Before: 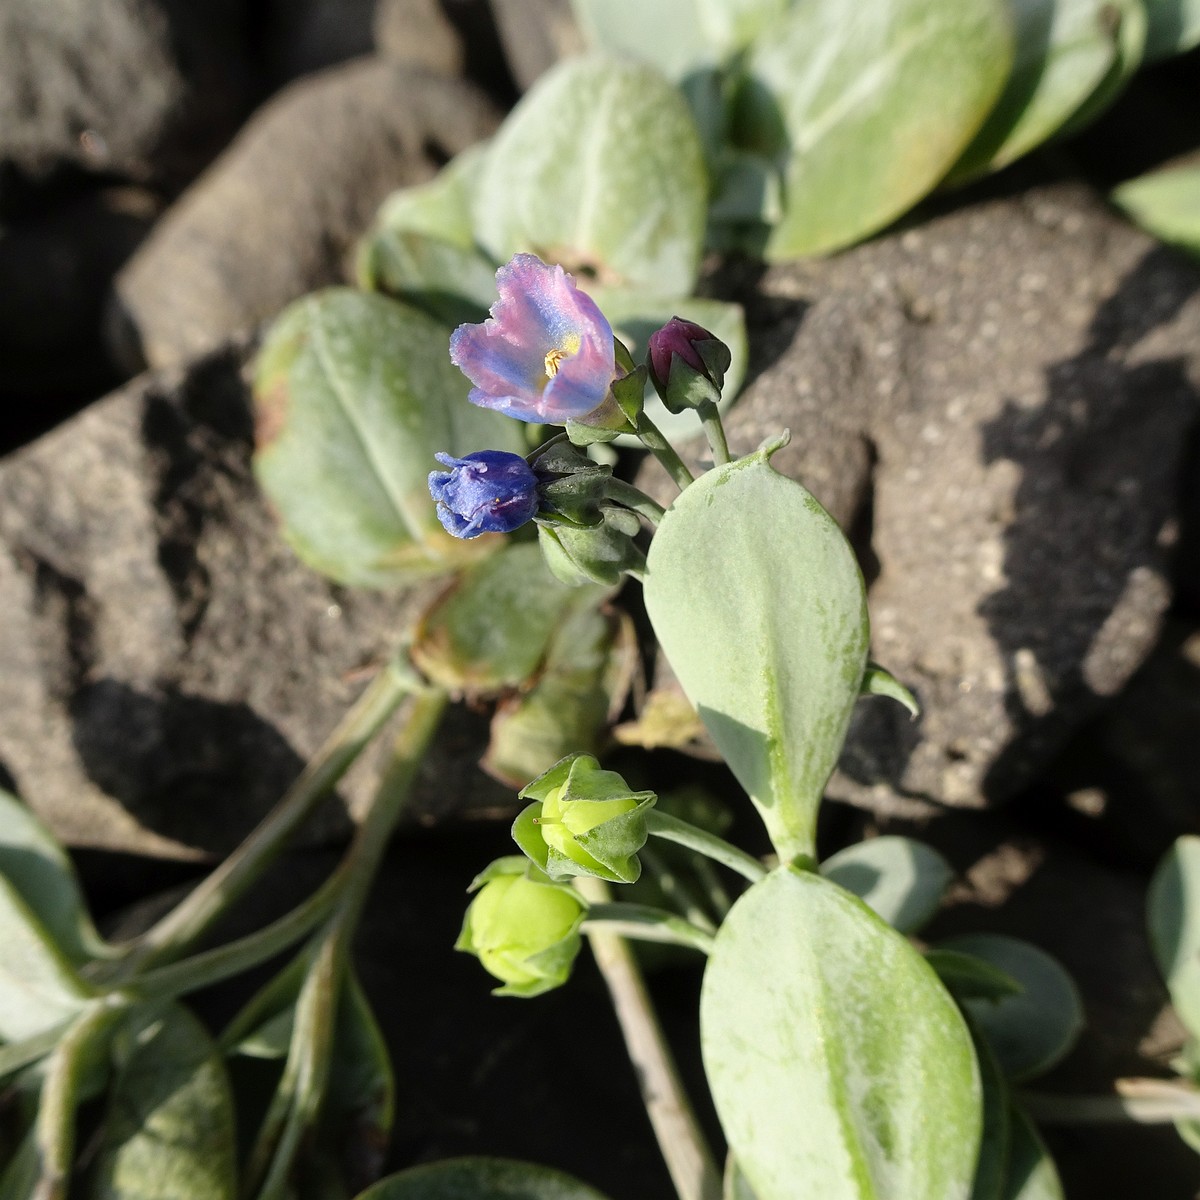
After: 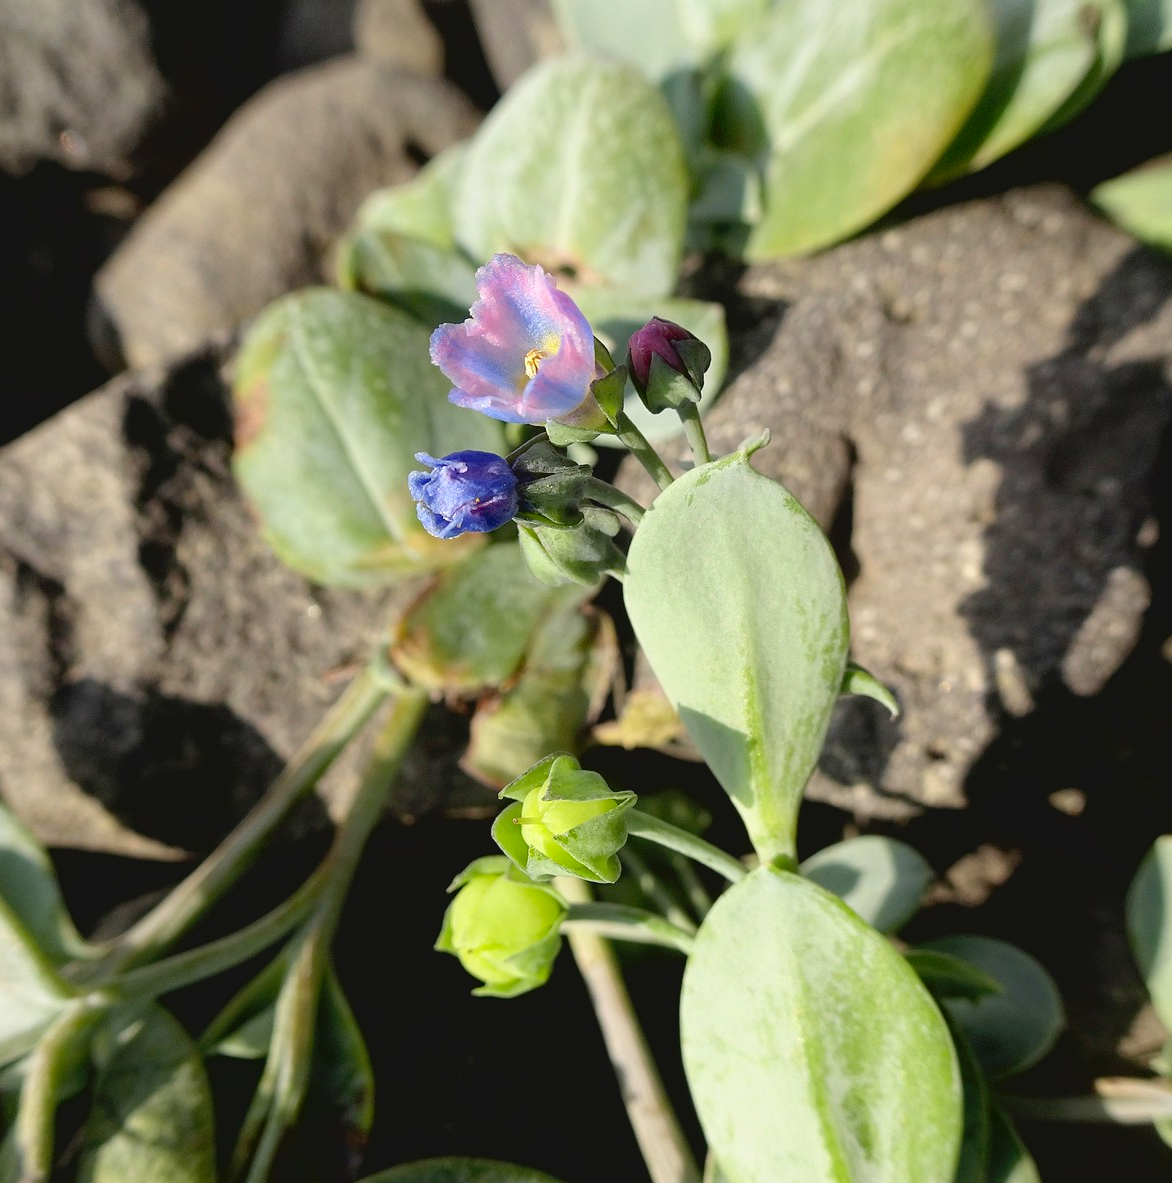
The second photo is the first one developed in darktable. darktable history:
crop and rotate: left 1.692%, right 0.58%, bottom 1.334%
exposure: black level correction 0.007, exposure 0.156 EV, compensate exposure bias true, compensate highlight preservation false
contrast brightness saturation: contrast -0.094, brightness 0.052, saturation 0.084
